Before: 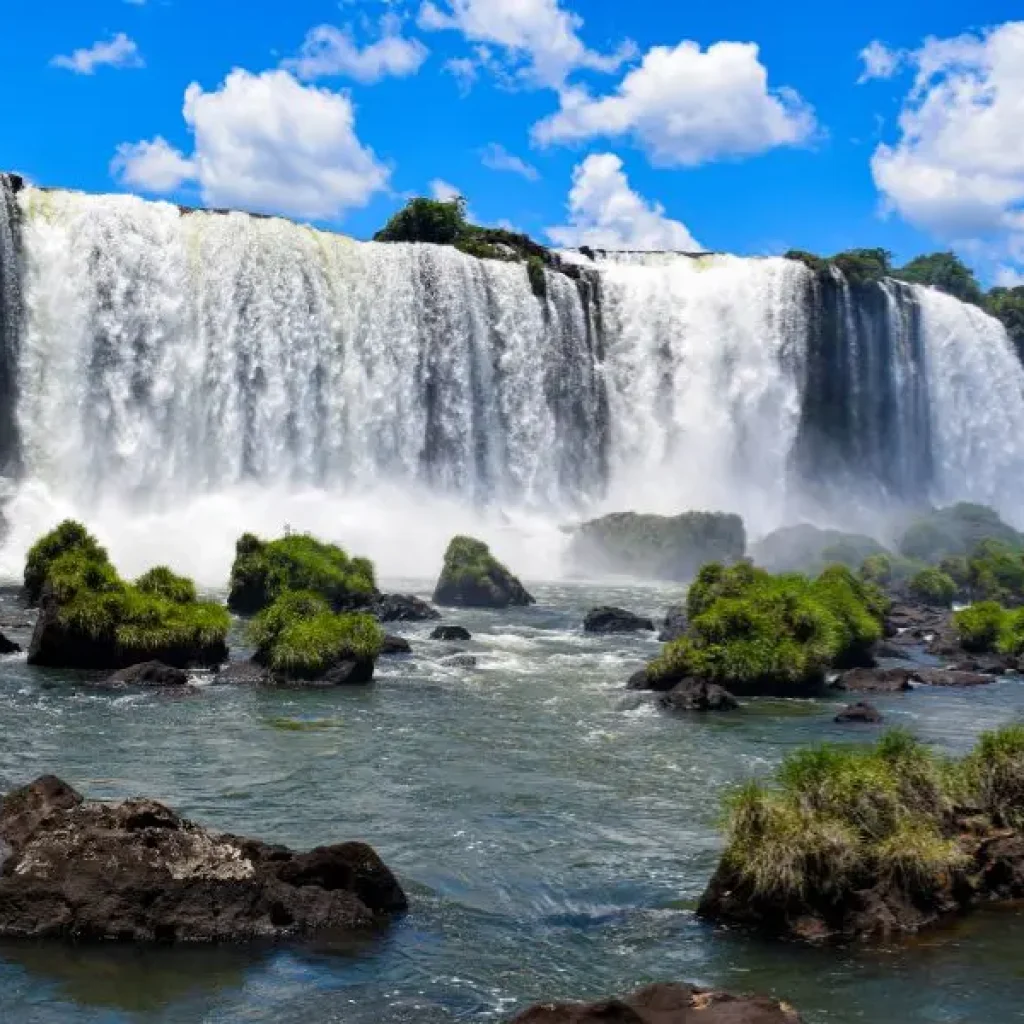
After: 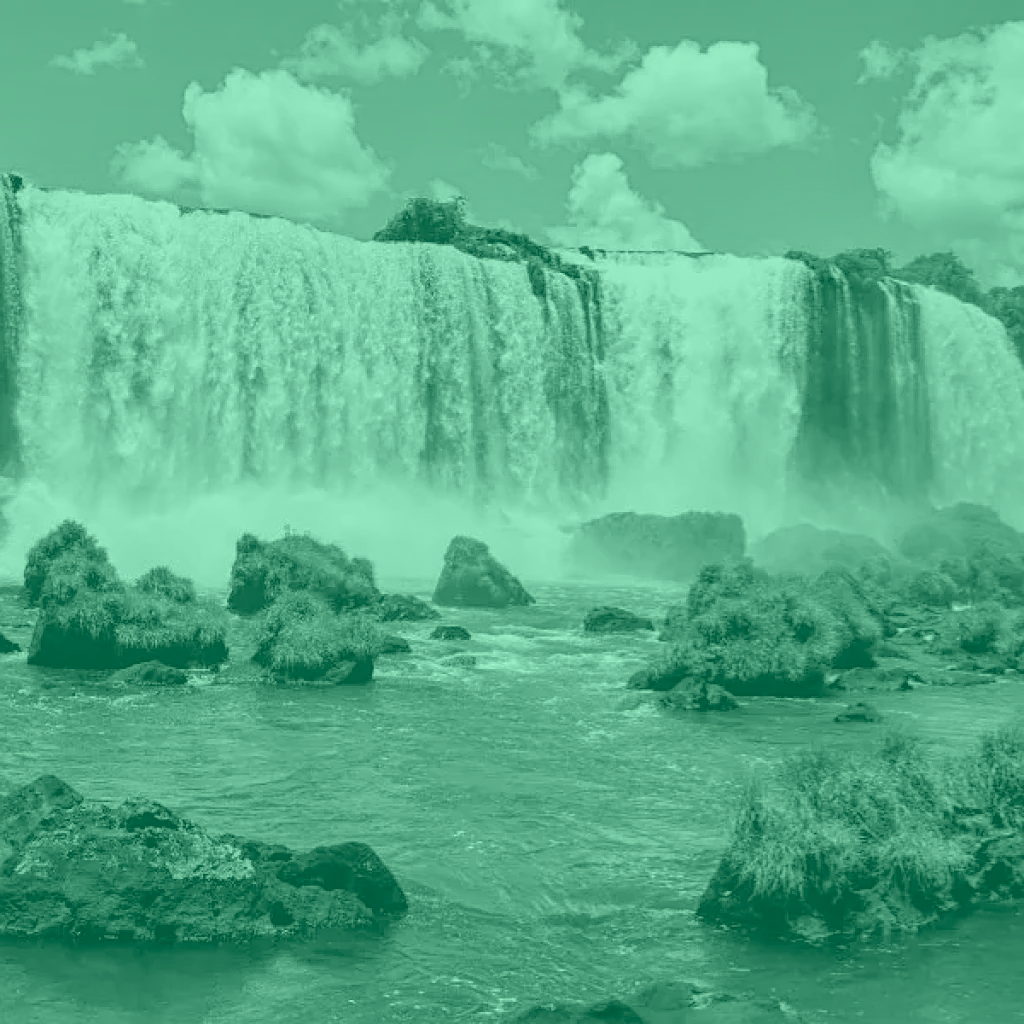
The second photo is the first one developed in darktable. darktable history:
local contrast: on, module defaults
colorize: hue 147.6°, saturation 65%, lightness 21.64%
contrast brightness saturation: brightness 0.15
sharpen: on, module defaults
